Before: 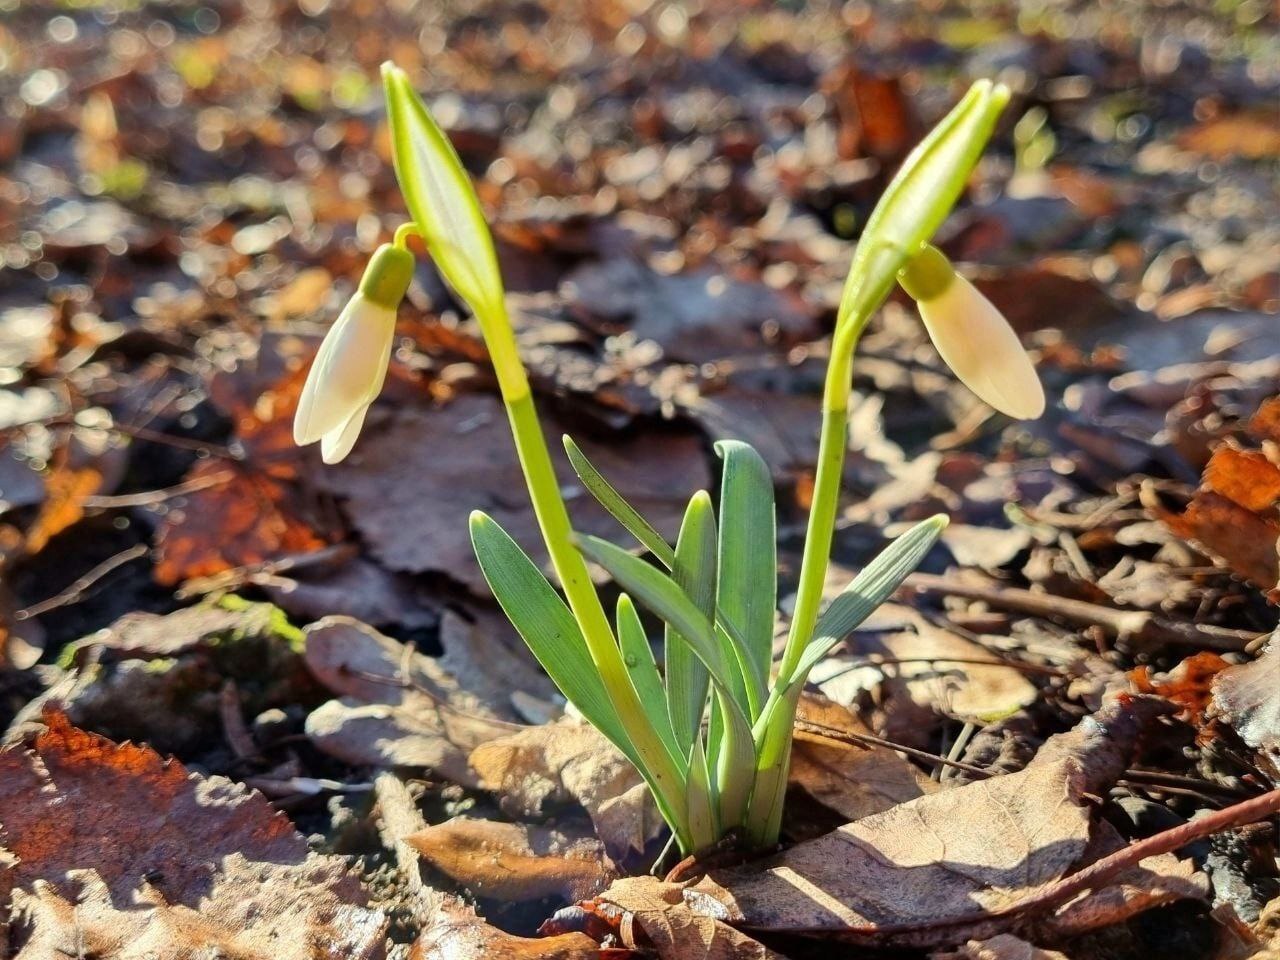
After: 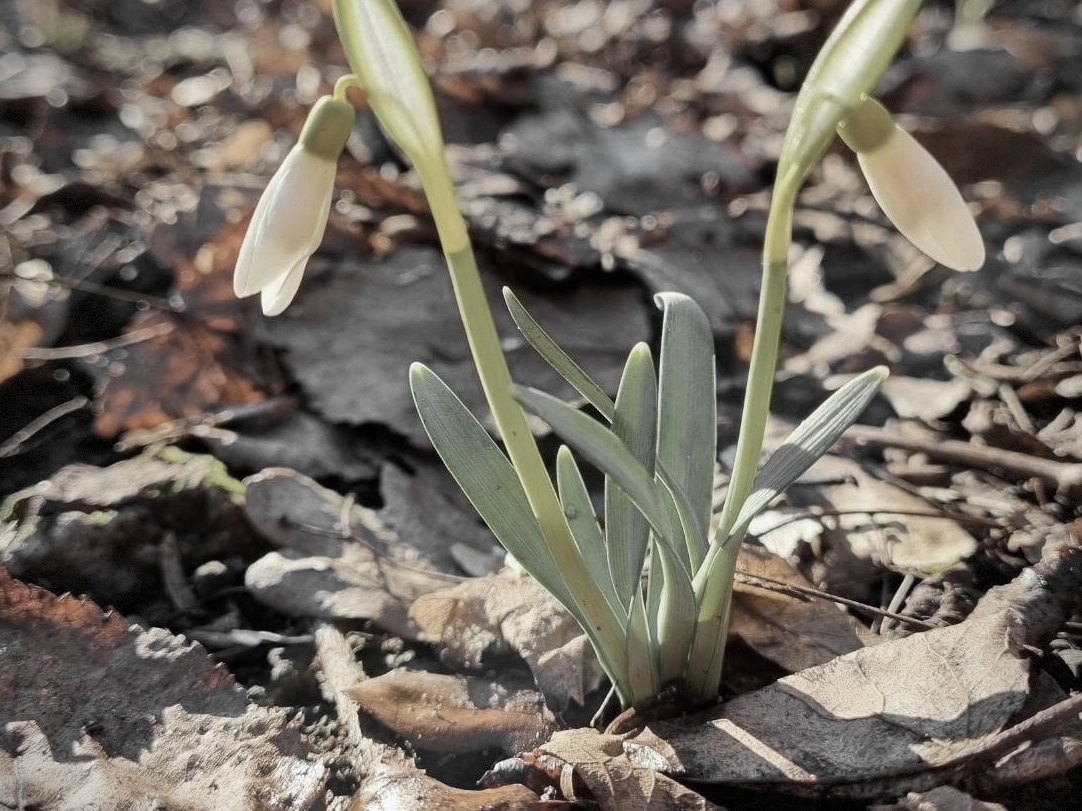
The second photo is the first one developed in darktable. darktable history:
vignetting: fall-off radius 61.02%, dithering 8-bit output
color zones: curves: ch0 [(0, 0.613) (0.01, 0.613) (0.245, 0.448) (0.498, 0.529) (0.642, 0.665) (0.879, 0.777) (0.99, 0.613)]; ch1 [(0, 0.035) (0.121, 0.189) (0.259, 0.197) (0.415, 0.061) (0.589, 0.022) (0.732, 0.022) (0.857, 0.026) (0.991, 0.053)]
crop and rotate: left 4.748%, top 15.465%, right 10.654%
